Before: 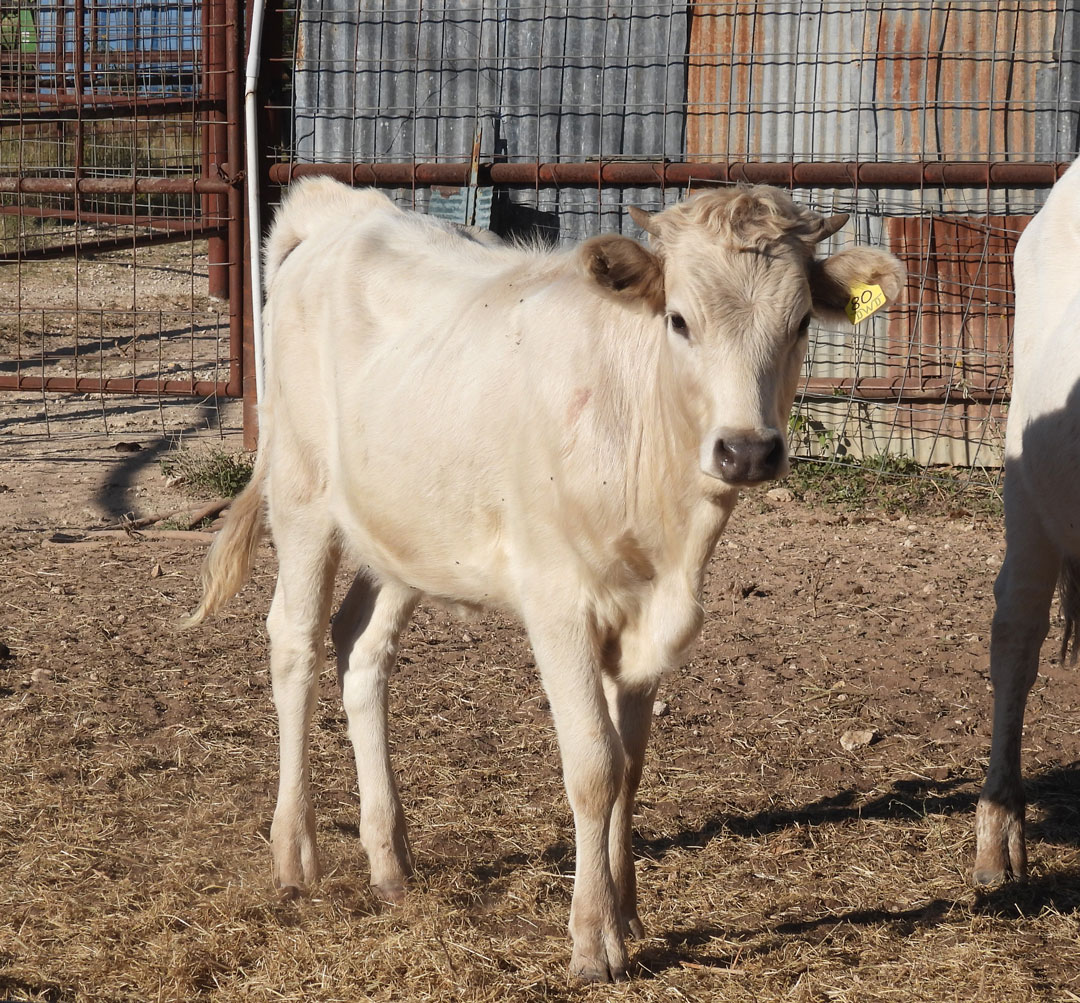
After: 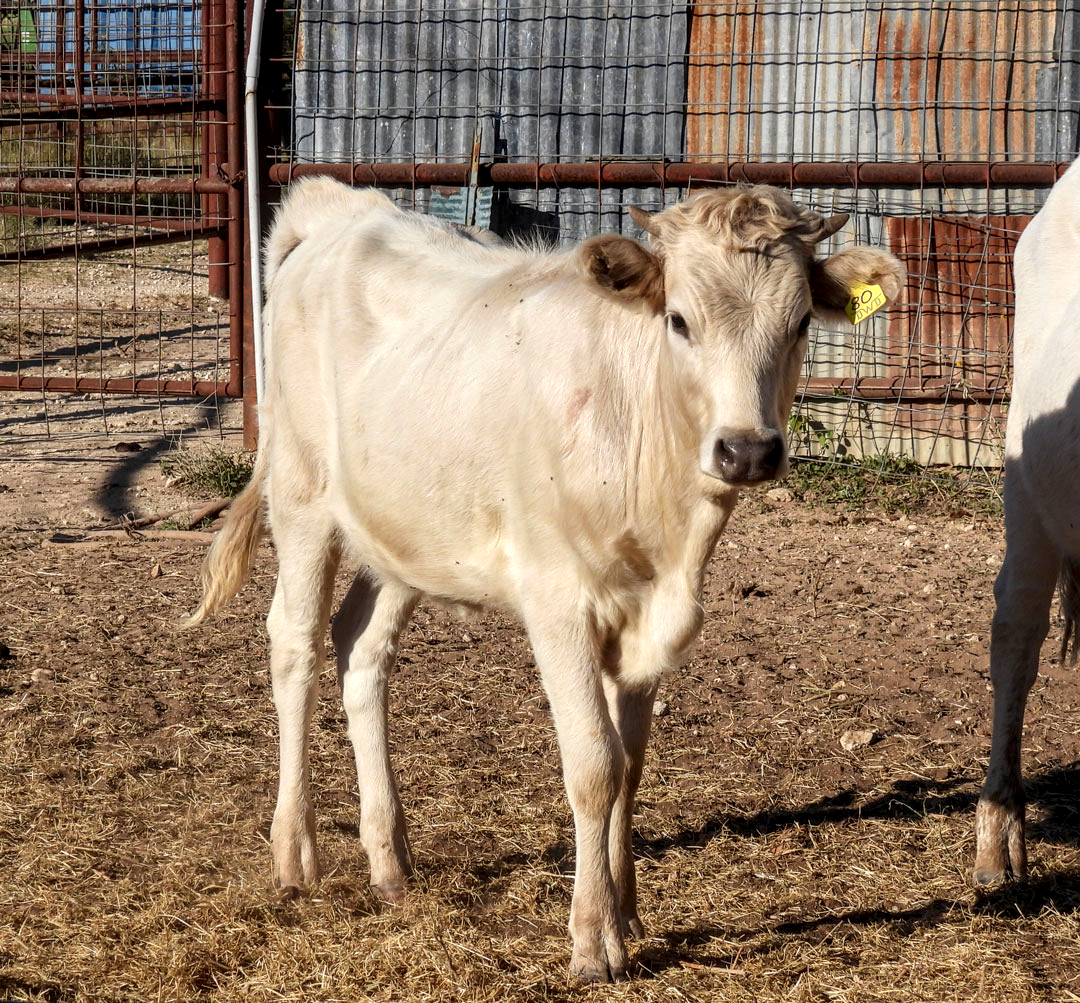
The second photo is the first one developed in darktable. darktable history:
contrast brightness saturation: saturation -0.05
color correction: saturation 1.32
local contrast: detail 150%
